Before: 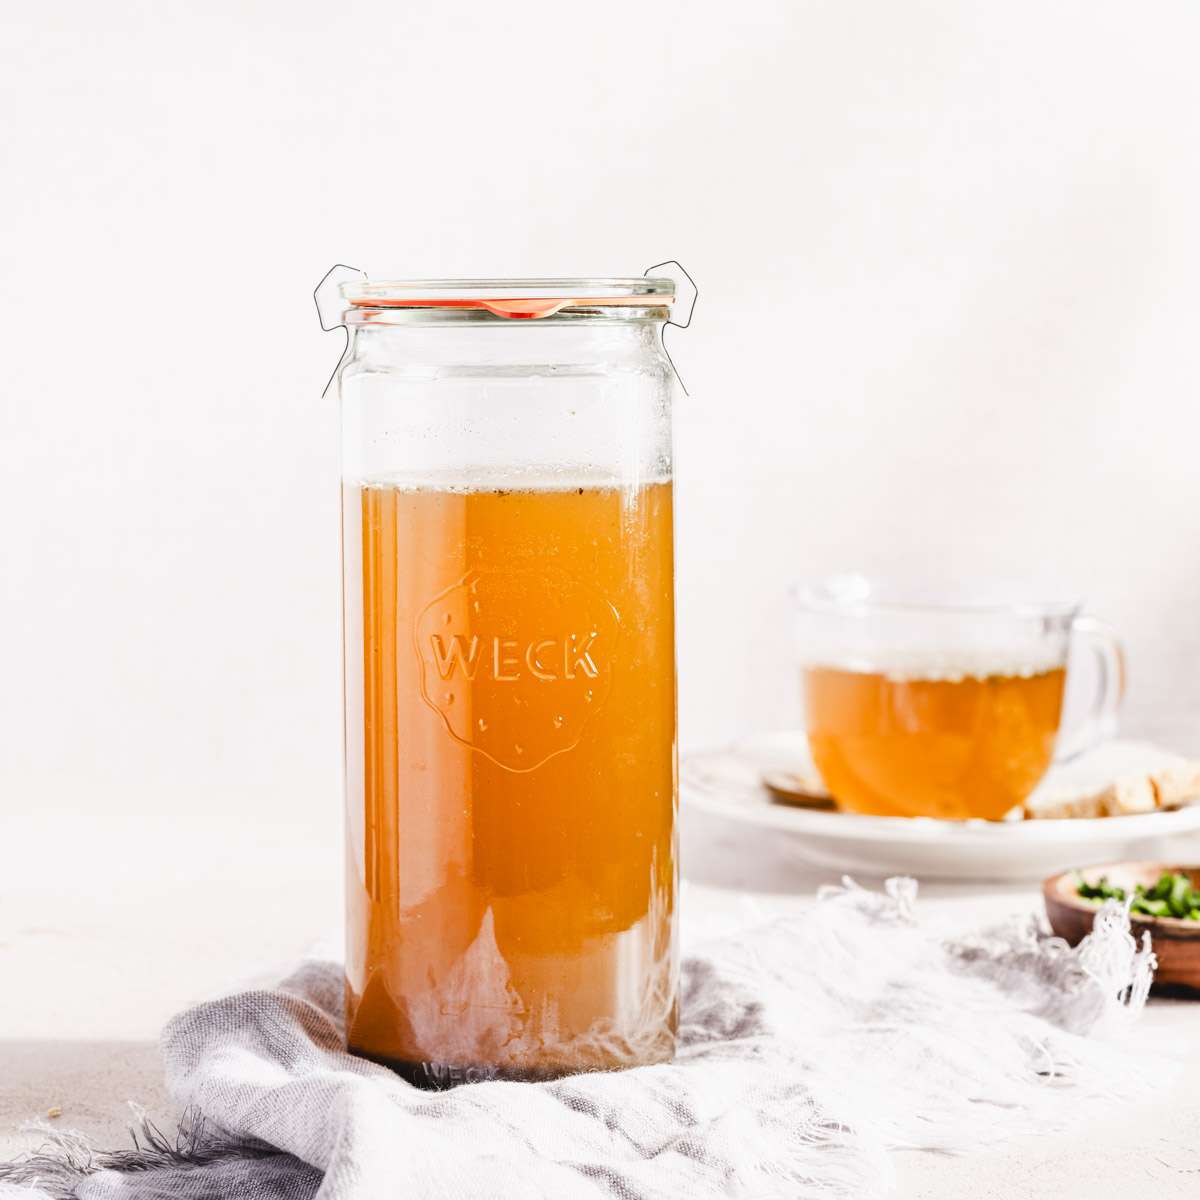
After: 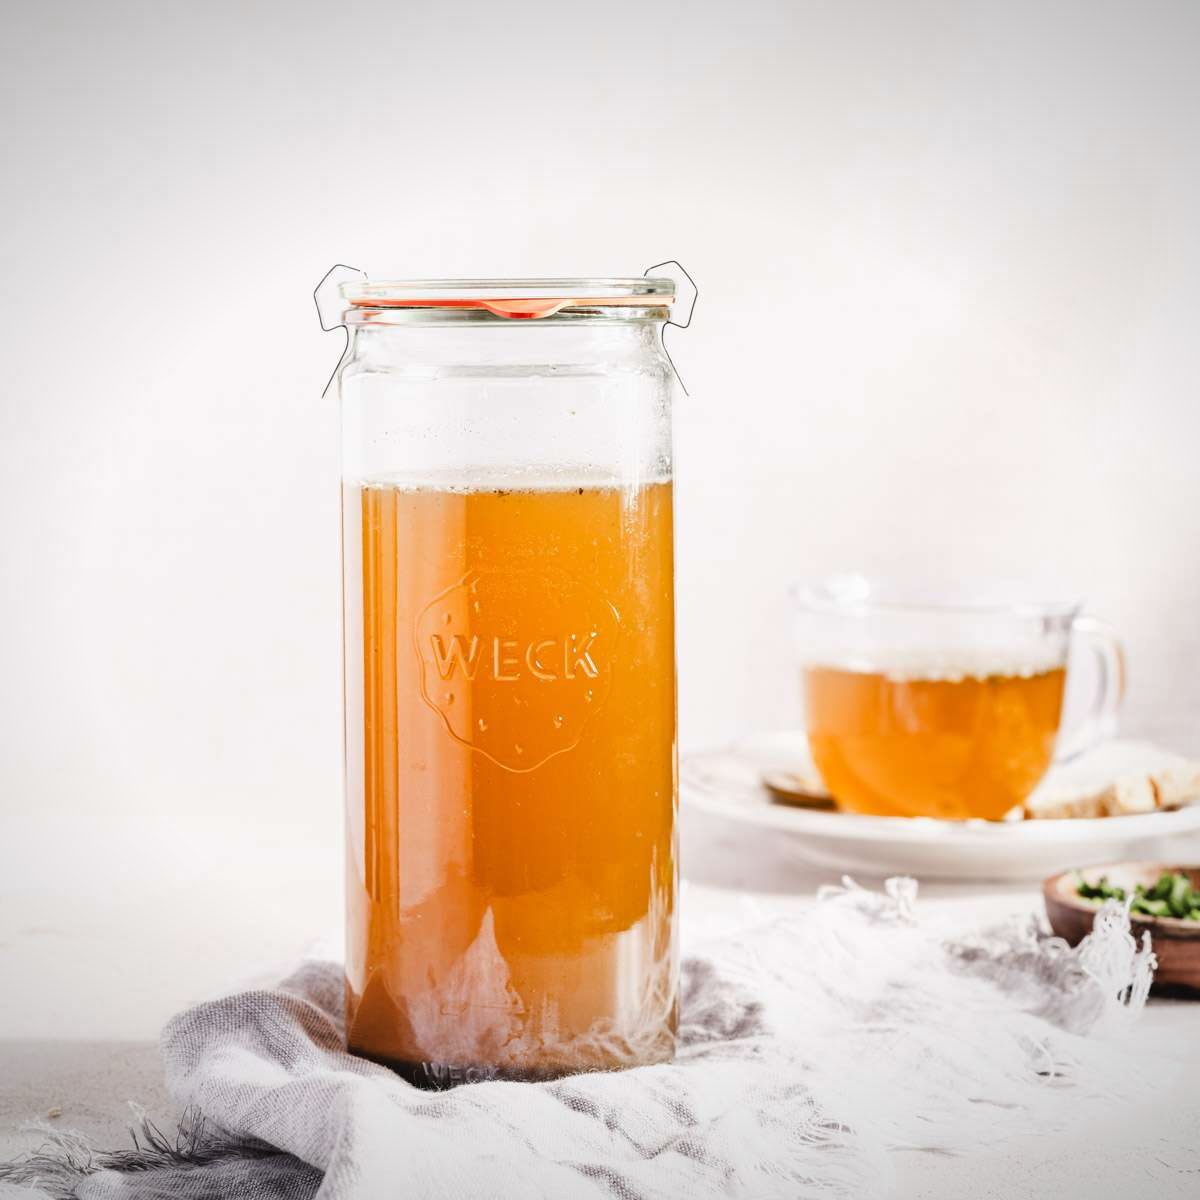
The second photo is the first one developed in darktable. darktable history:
vignetting: fall-off start 85.92%, fall-off radius 80.45%, width/height ratio 1.226
